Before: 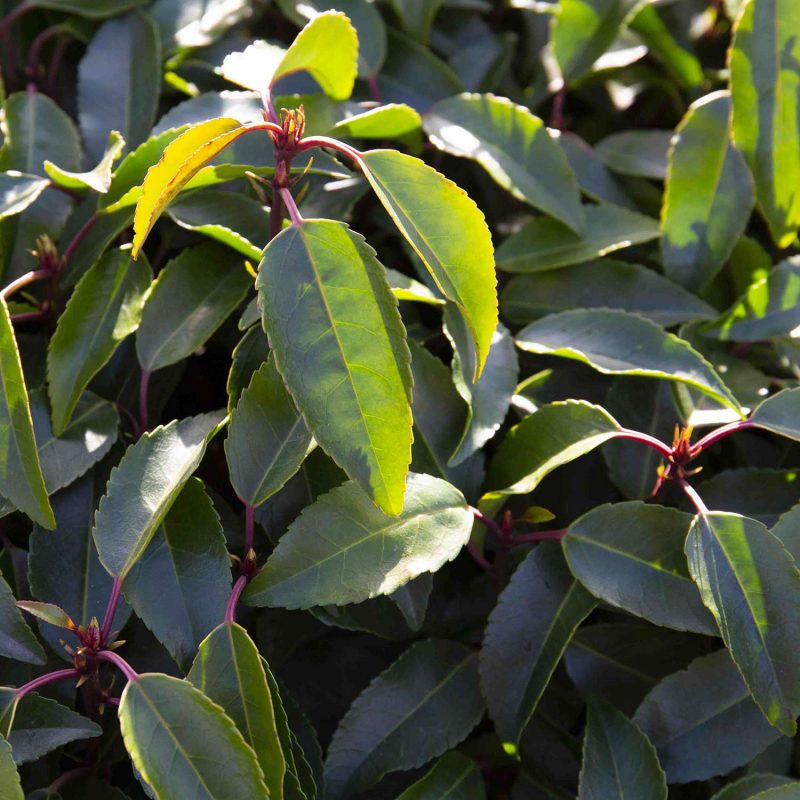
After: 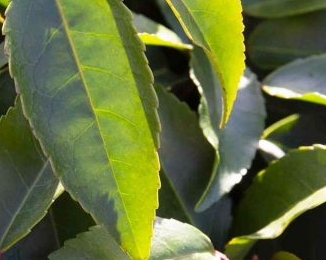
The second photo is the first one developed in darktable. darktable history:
crop: left 31.65%, top 31.934%, right 27.572%, bottom 35.532%
